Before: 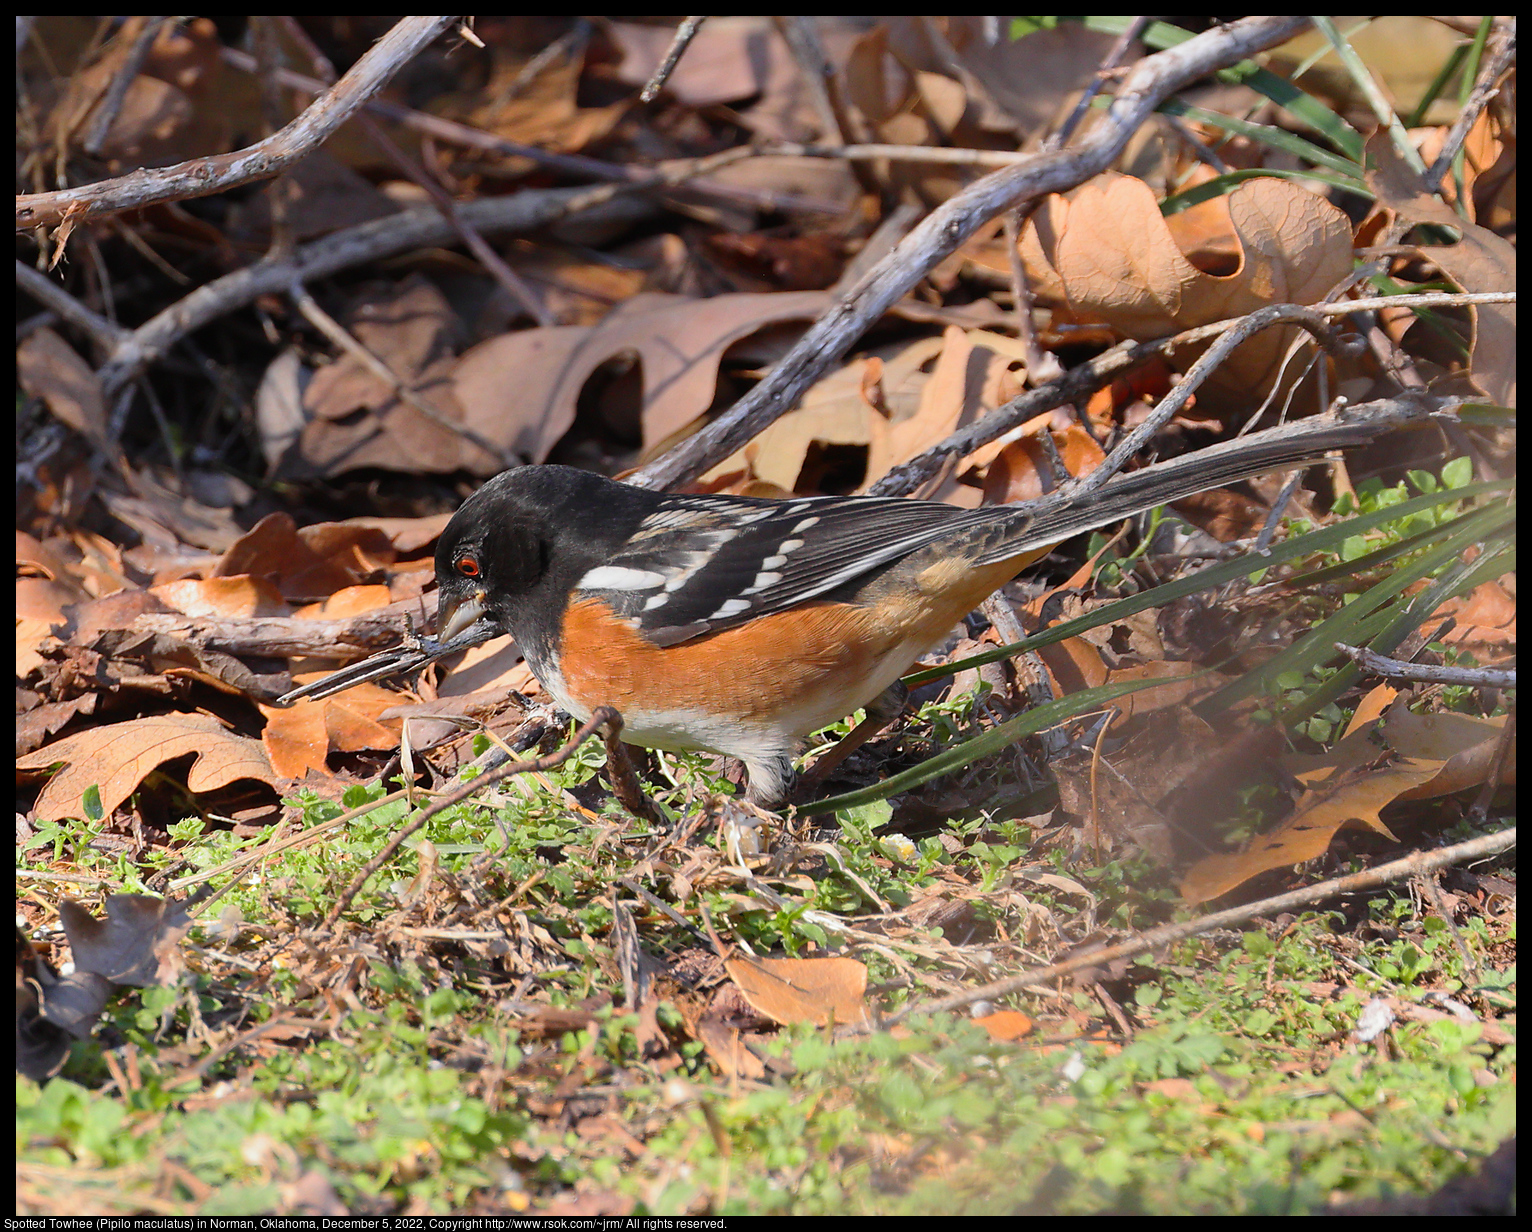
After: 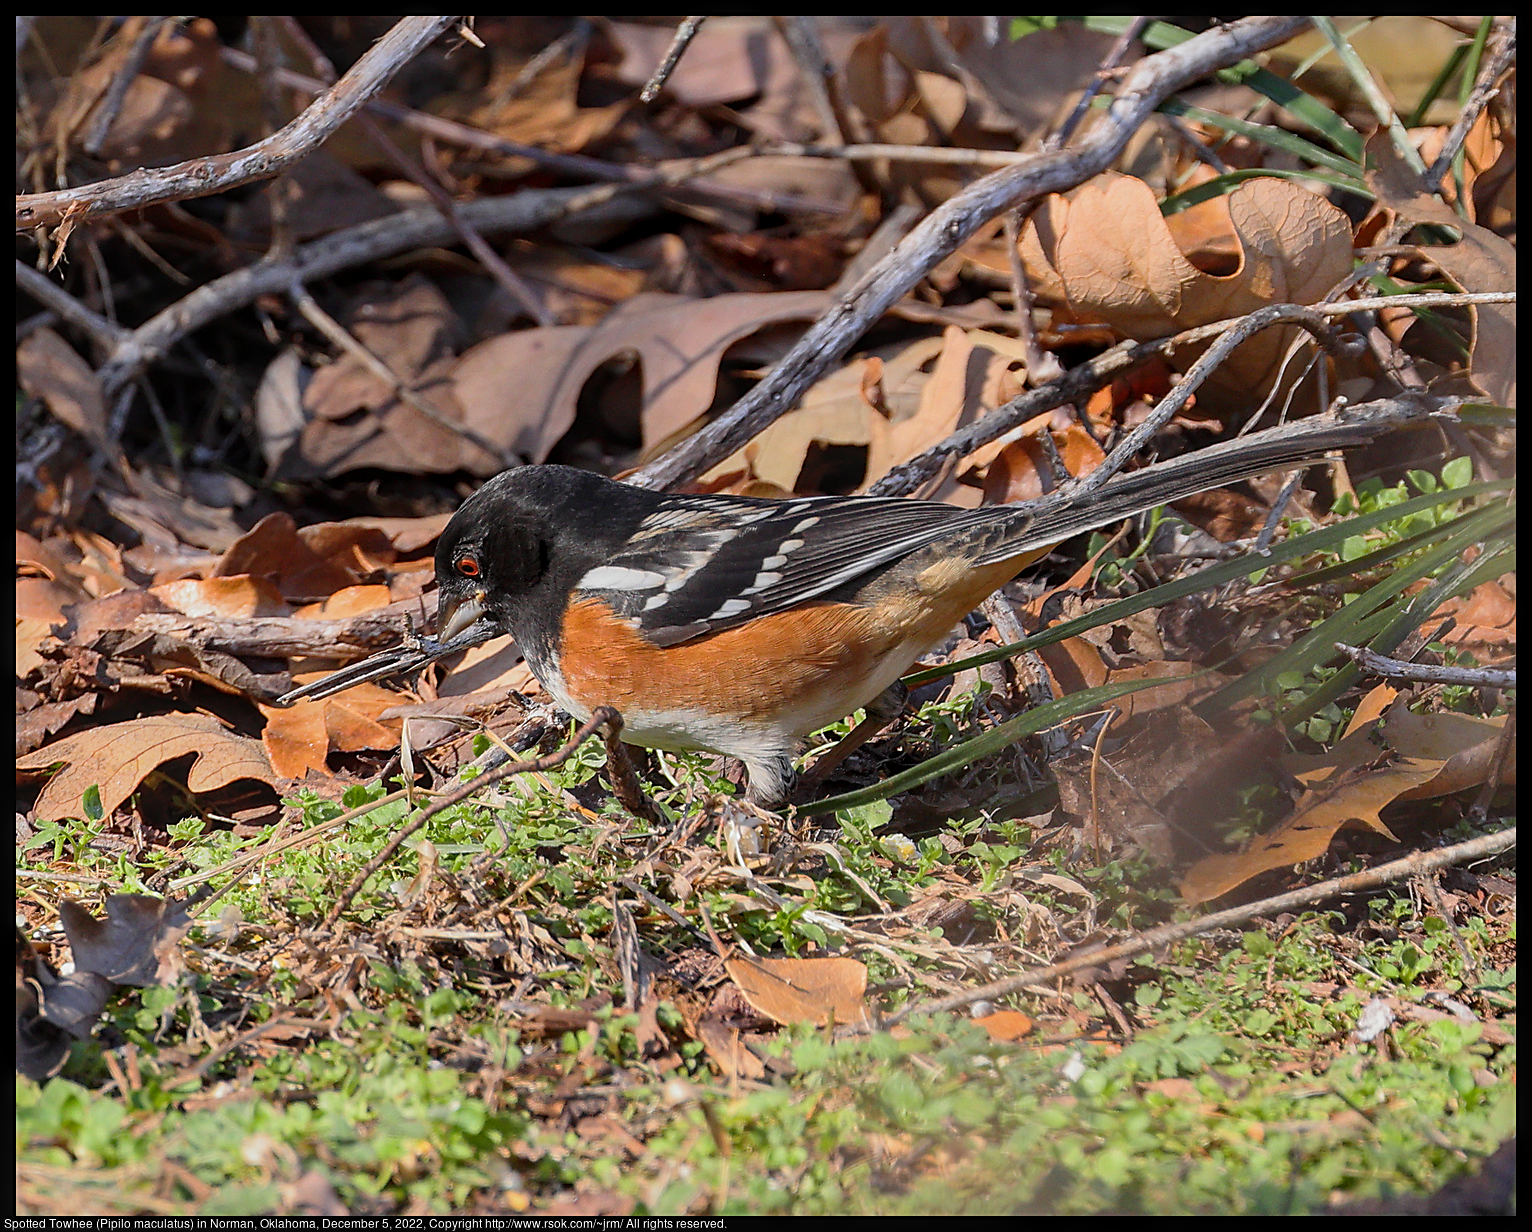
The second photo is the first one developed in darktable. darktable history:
exposure: exposure -0.21 EV, compensate highlight preservation false
sharpen: on, module defaults
local contrast: on, module defaults
